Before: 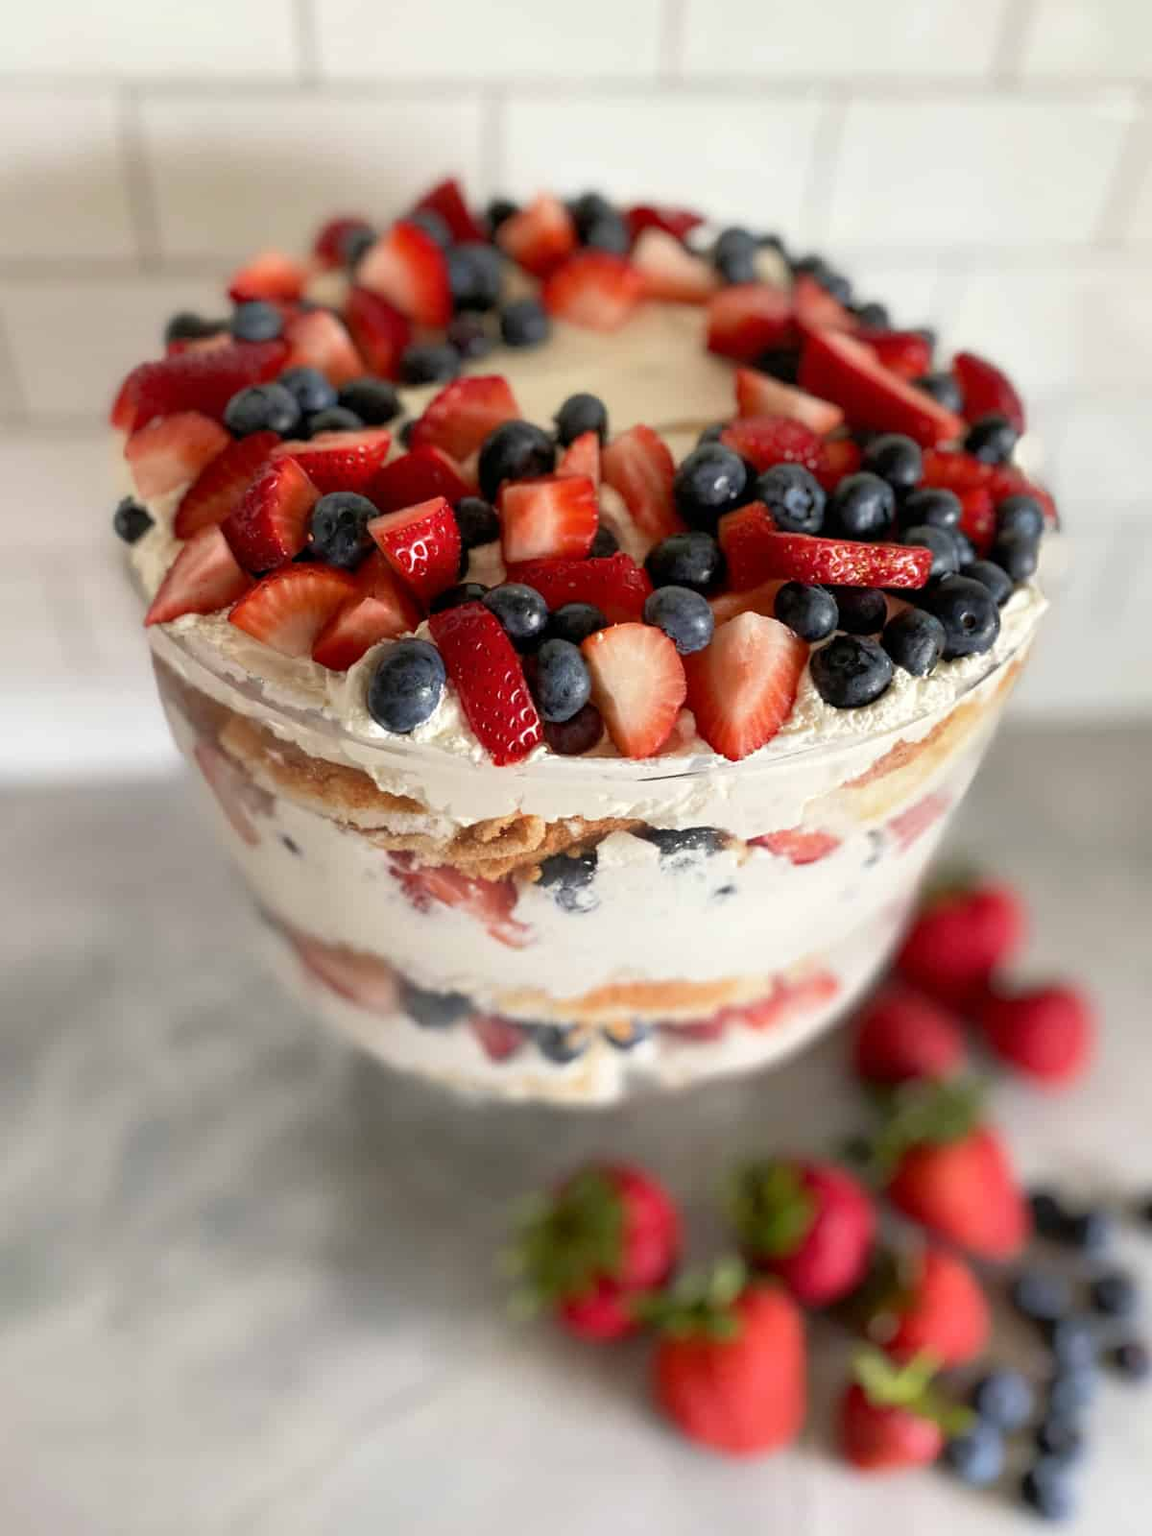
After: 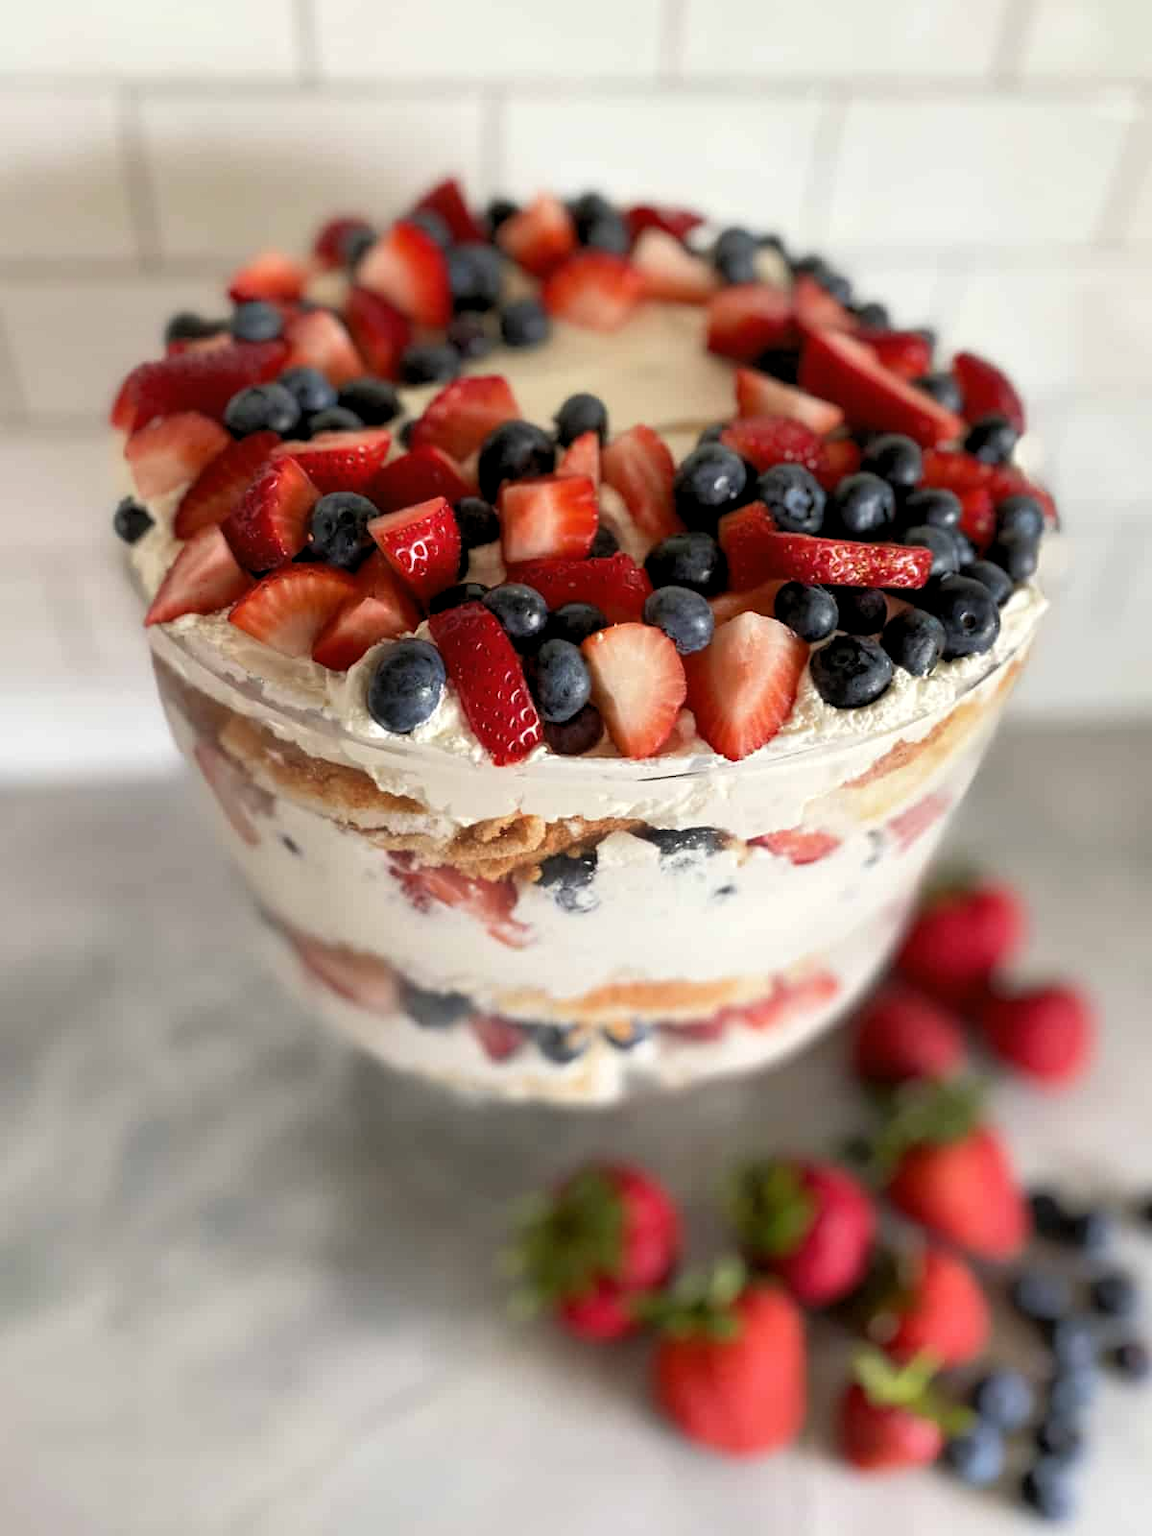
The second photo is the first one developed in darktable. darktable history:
levels: black 0.012%, levels [0.026, 0.507, 0.987]
